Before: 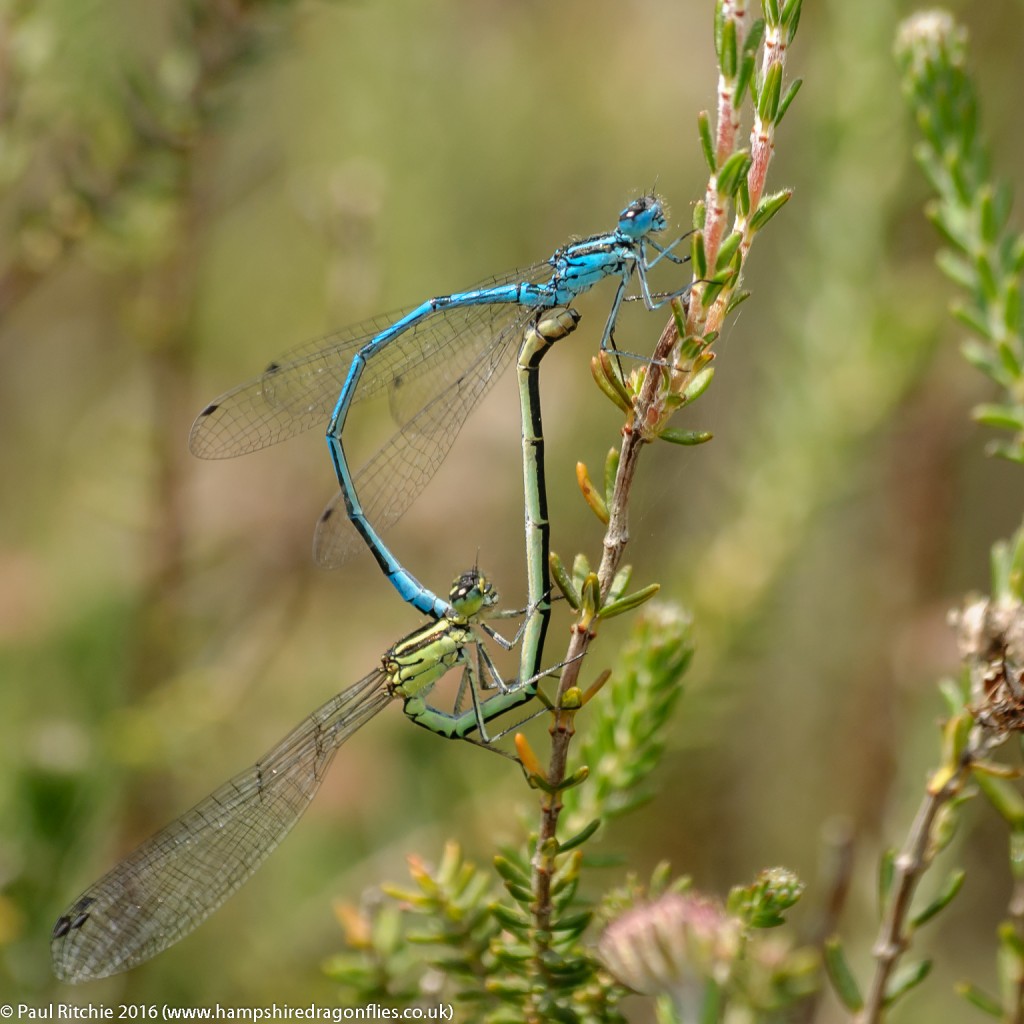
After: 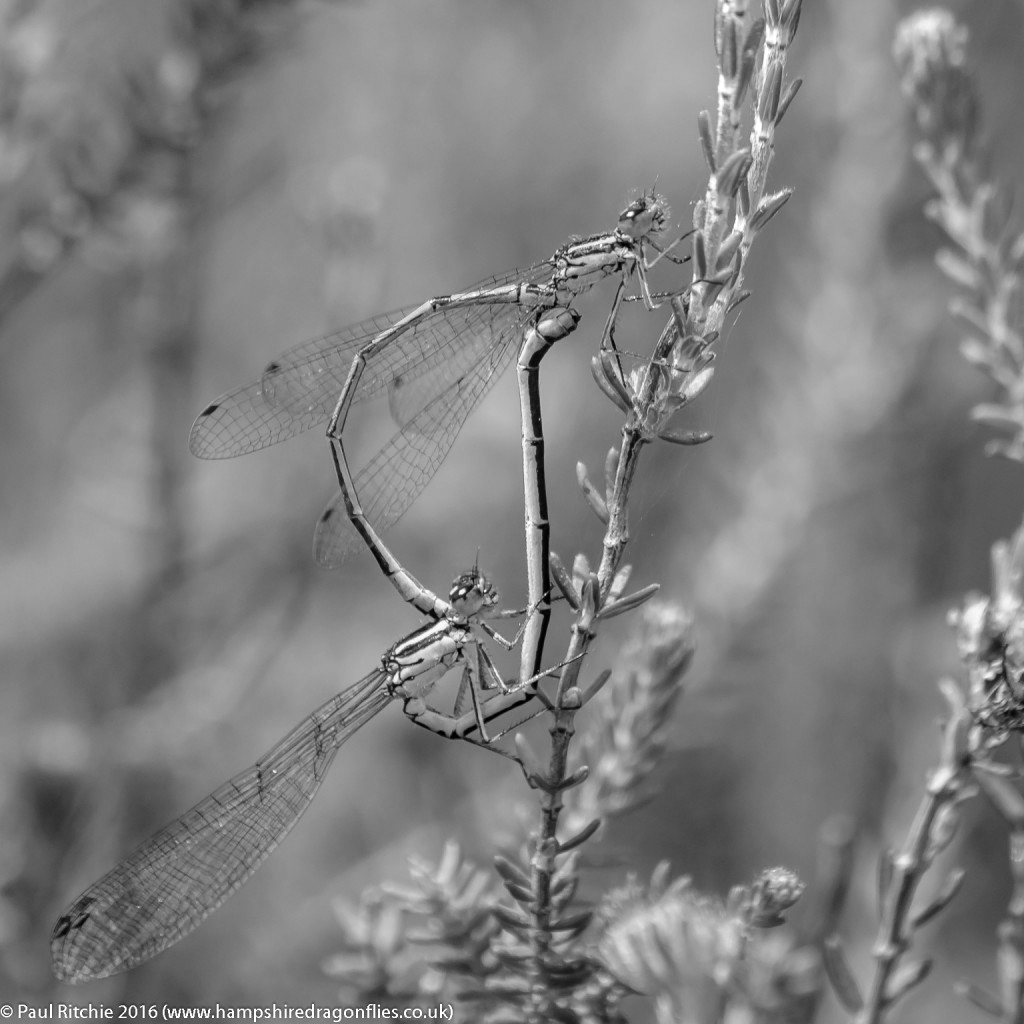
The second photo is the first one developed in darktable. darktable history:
monochrome: on, module defaults
local contrast: highlights 100%, shadows 100%, detail 120%, midtone range 0.2
